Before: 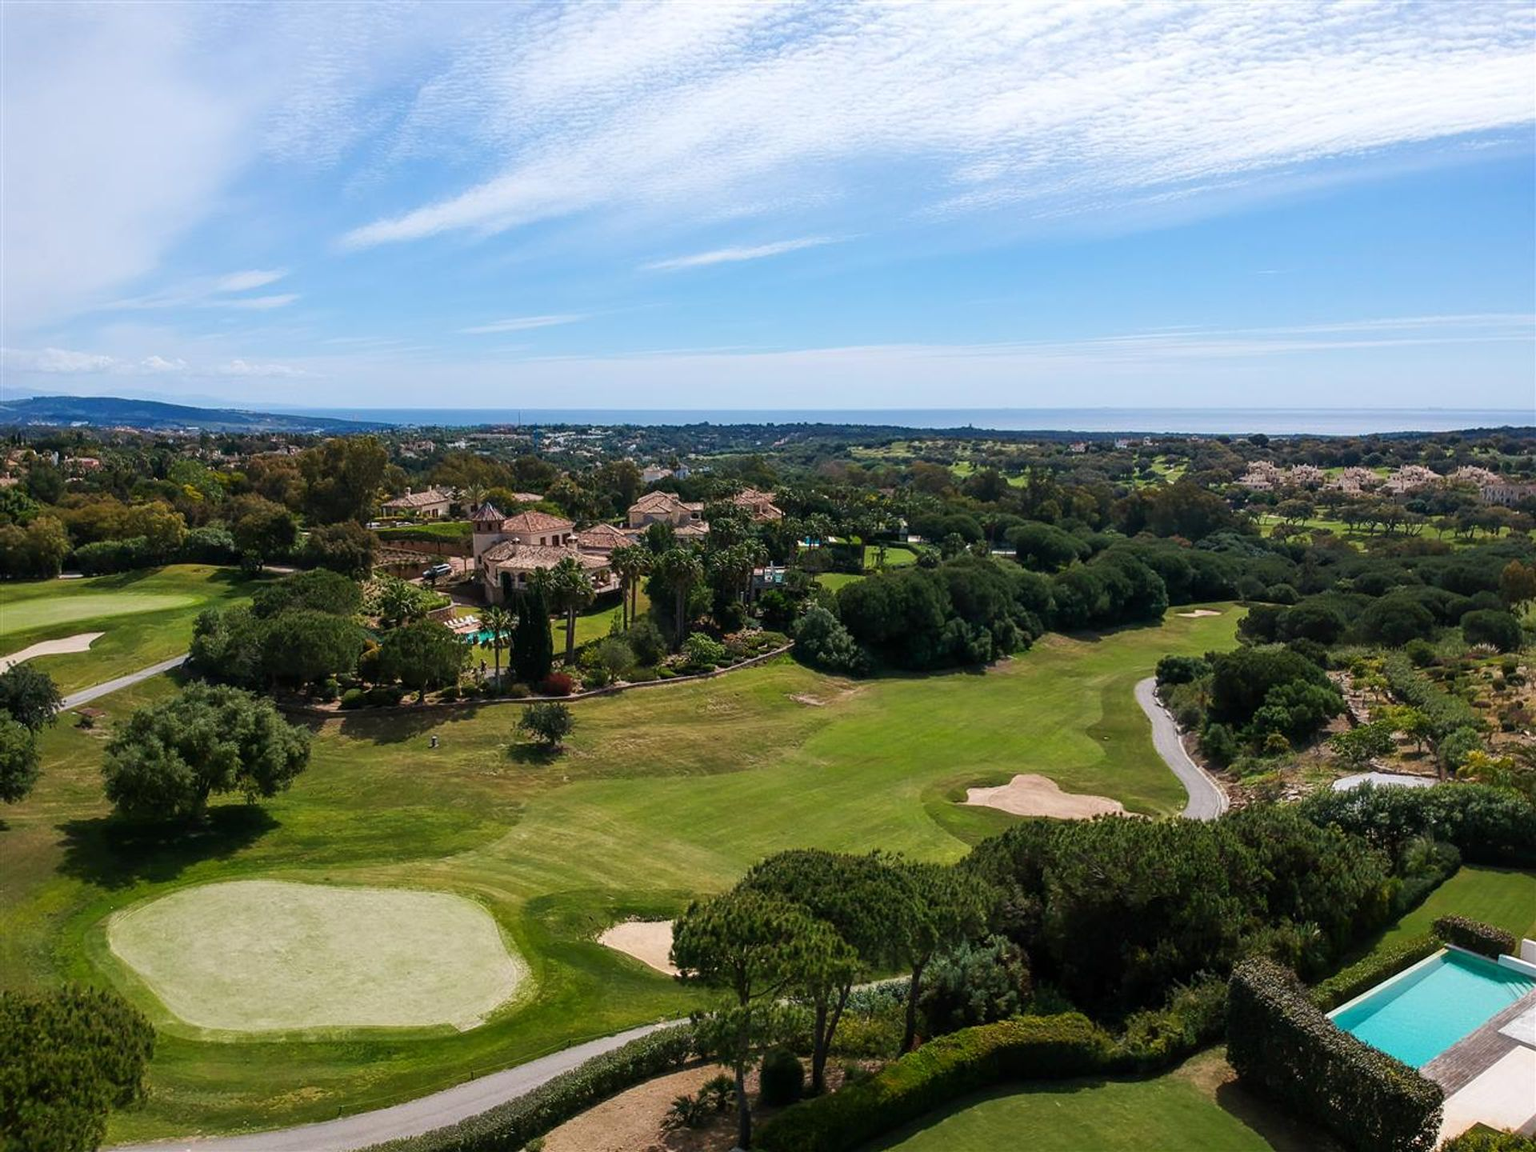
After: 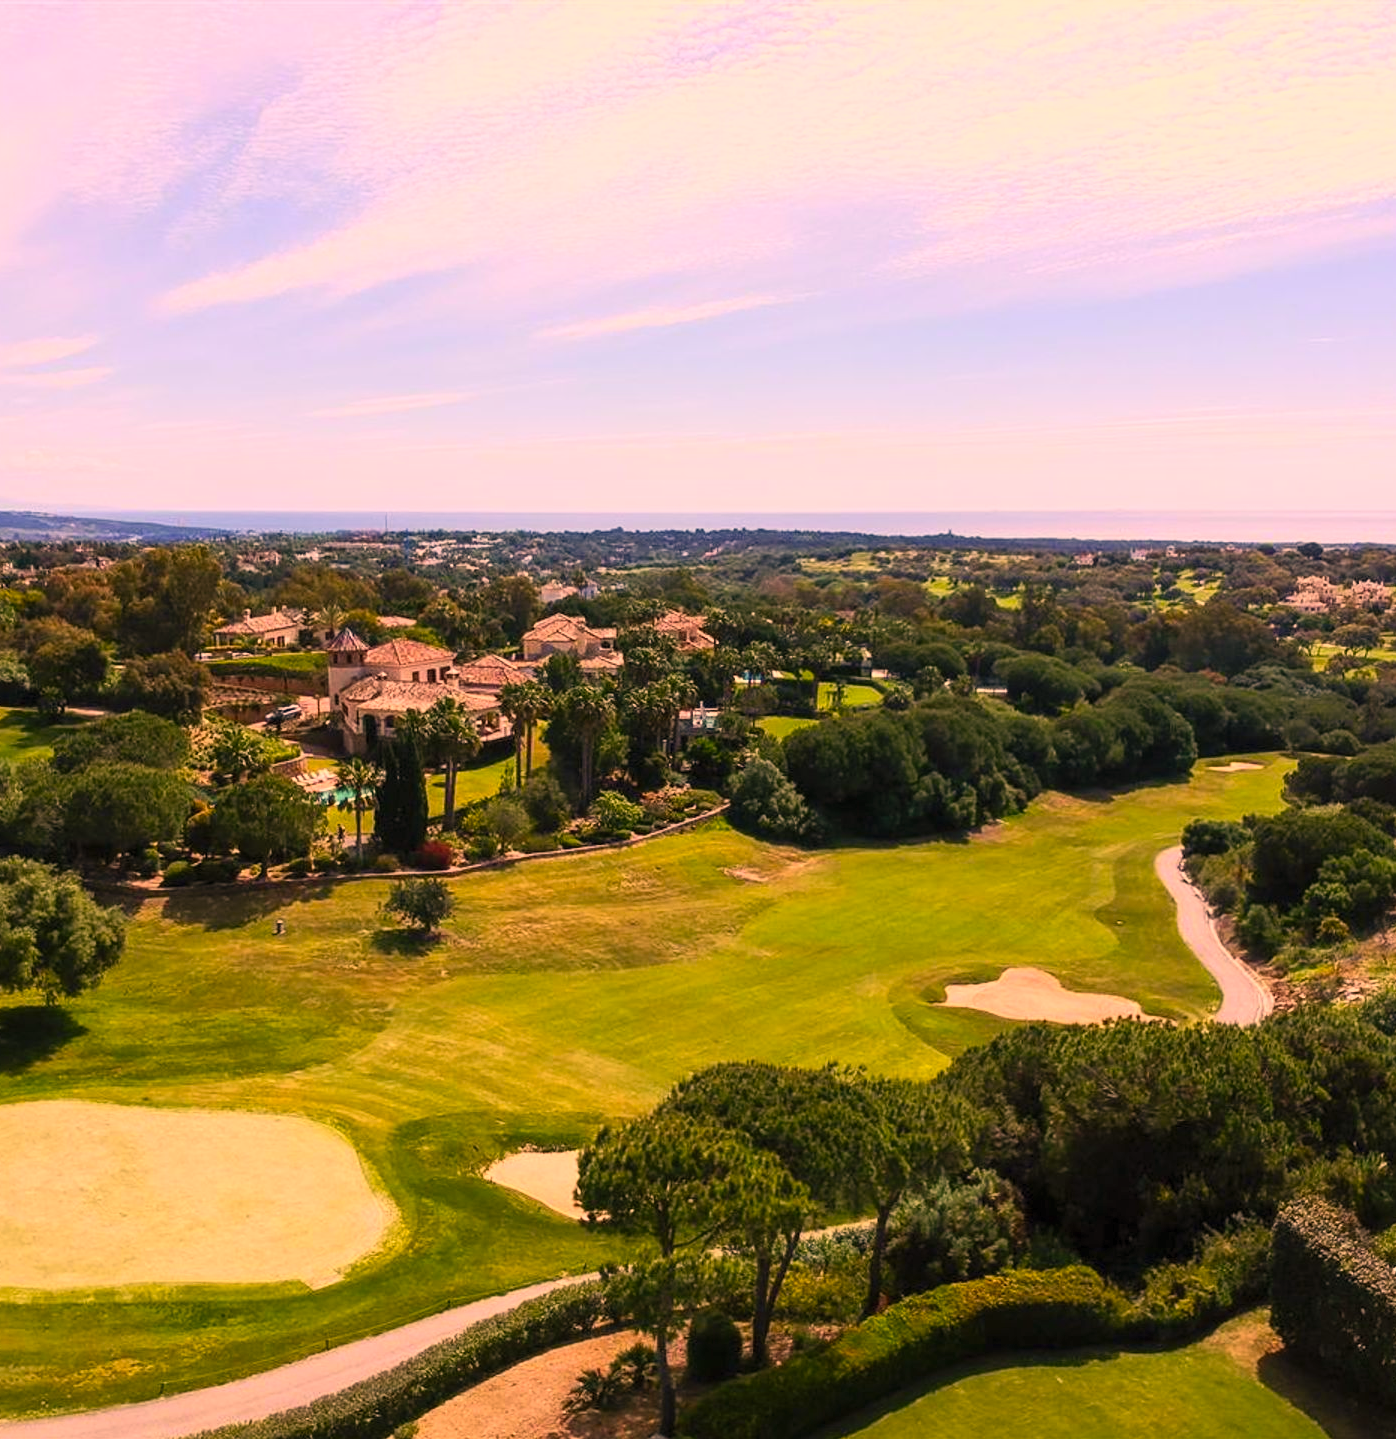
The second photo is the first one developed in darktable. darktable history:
color correction: highlights a* 39.23, highlights b* 39.9, saturation 0.691
crop: left 13.747%, right 13.501%
contrast brightness saturation: contrast 0.202, brightness 0.199, saturation 0.81
